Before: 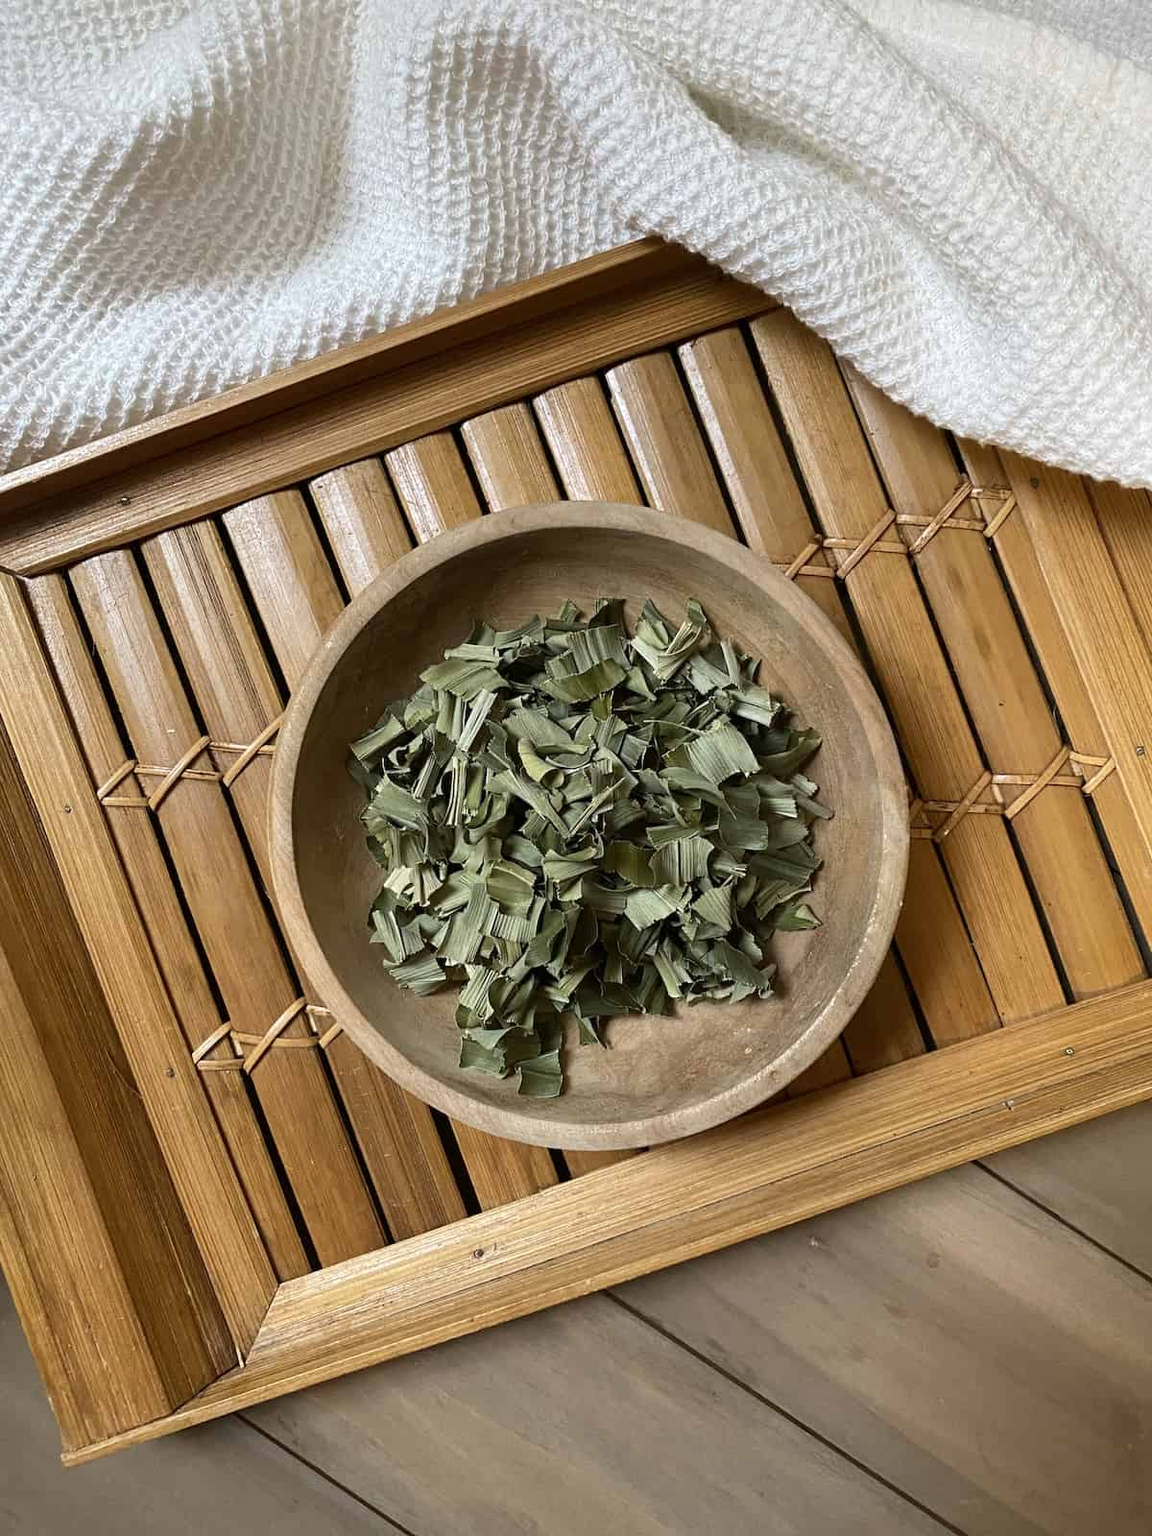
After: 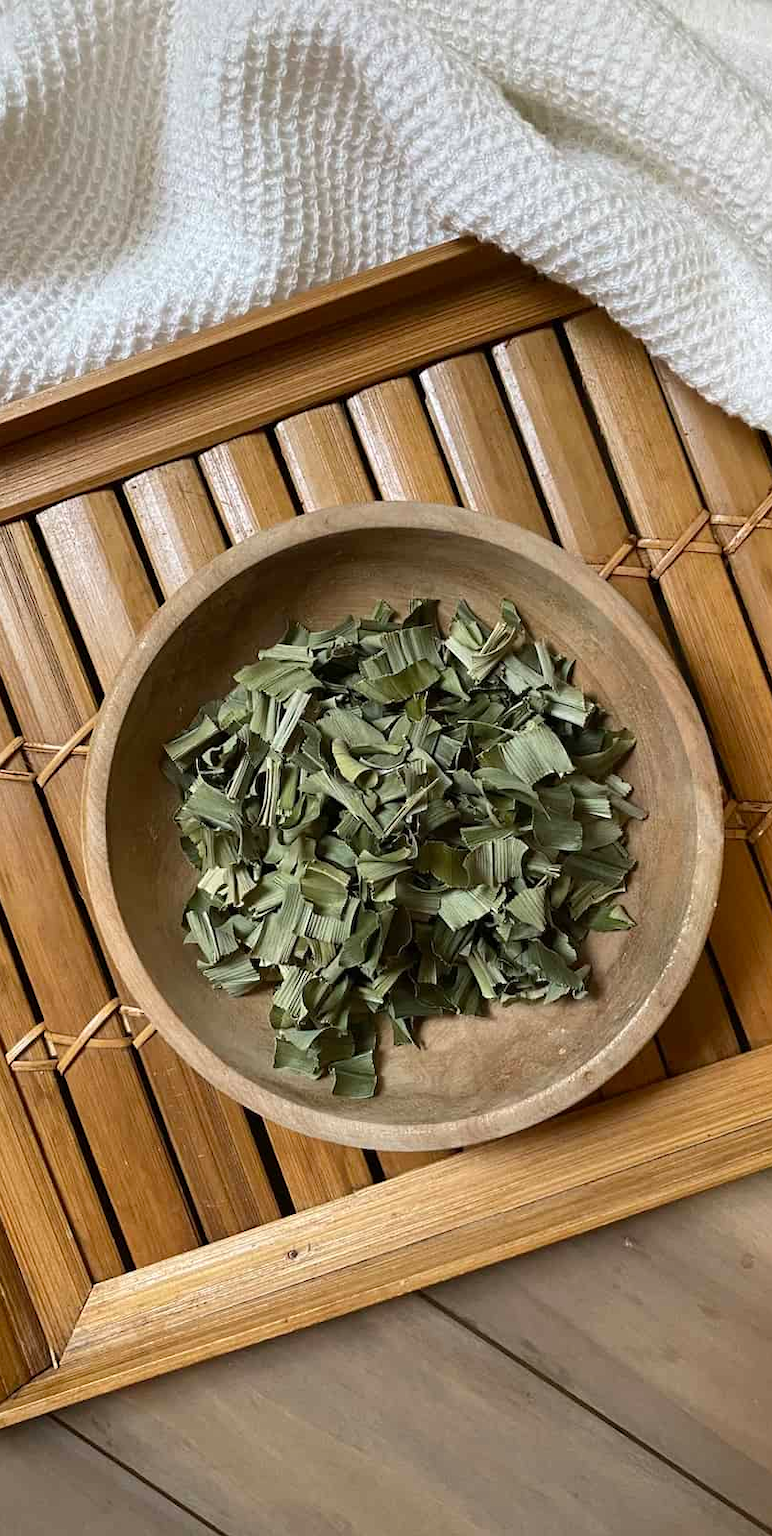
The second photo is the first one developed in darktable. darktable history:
crop and rotate: left 16.19%, right 16.804%
